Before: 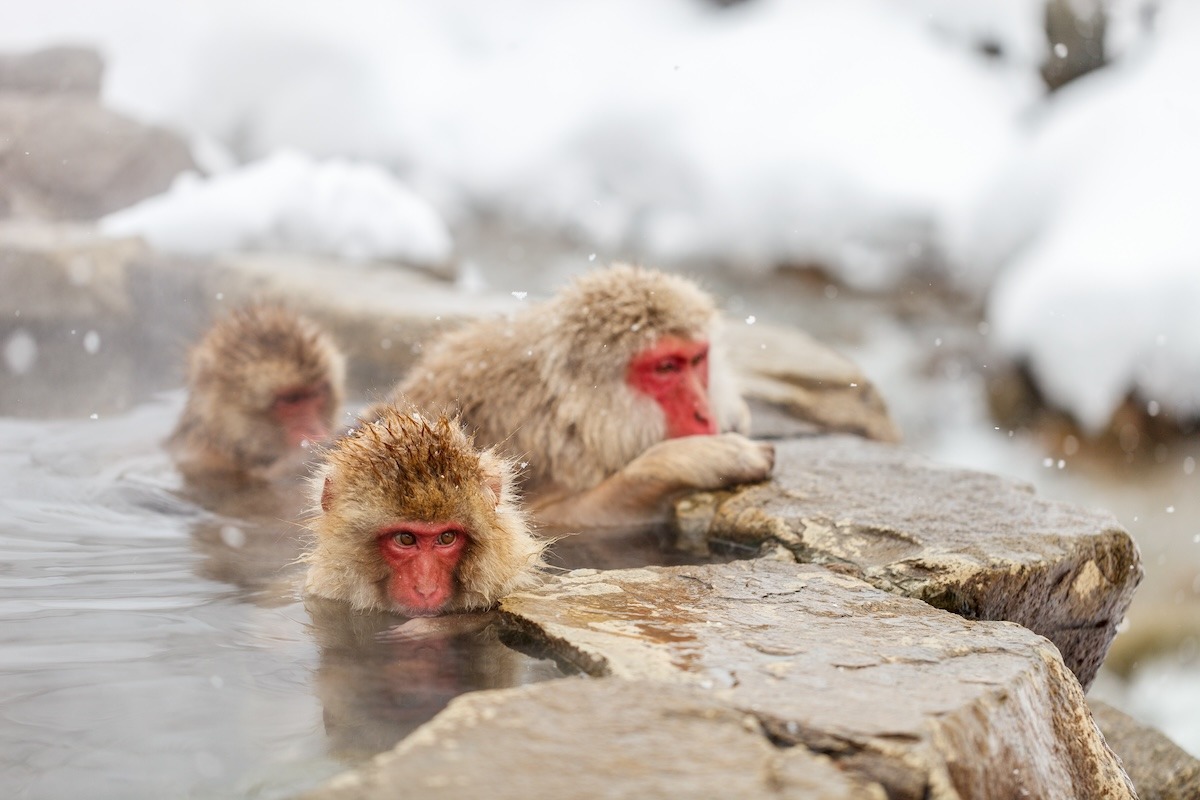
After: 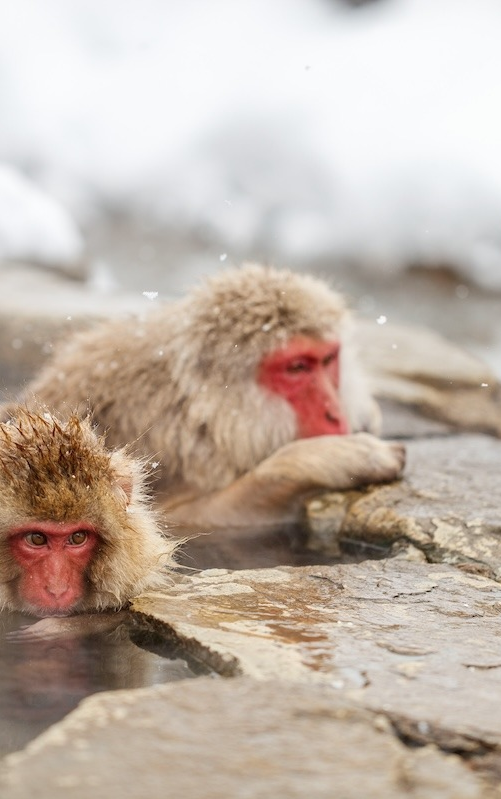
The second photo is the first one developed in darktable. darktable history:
base curve: preserve colors none
contrast brightness saturation: saturation -0.067
crop: left 30.802%, right 27.427%
